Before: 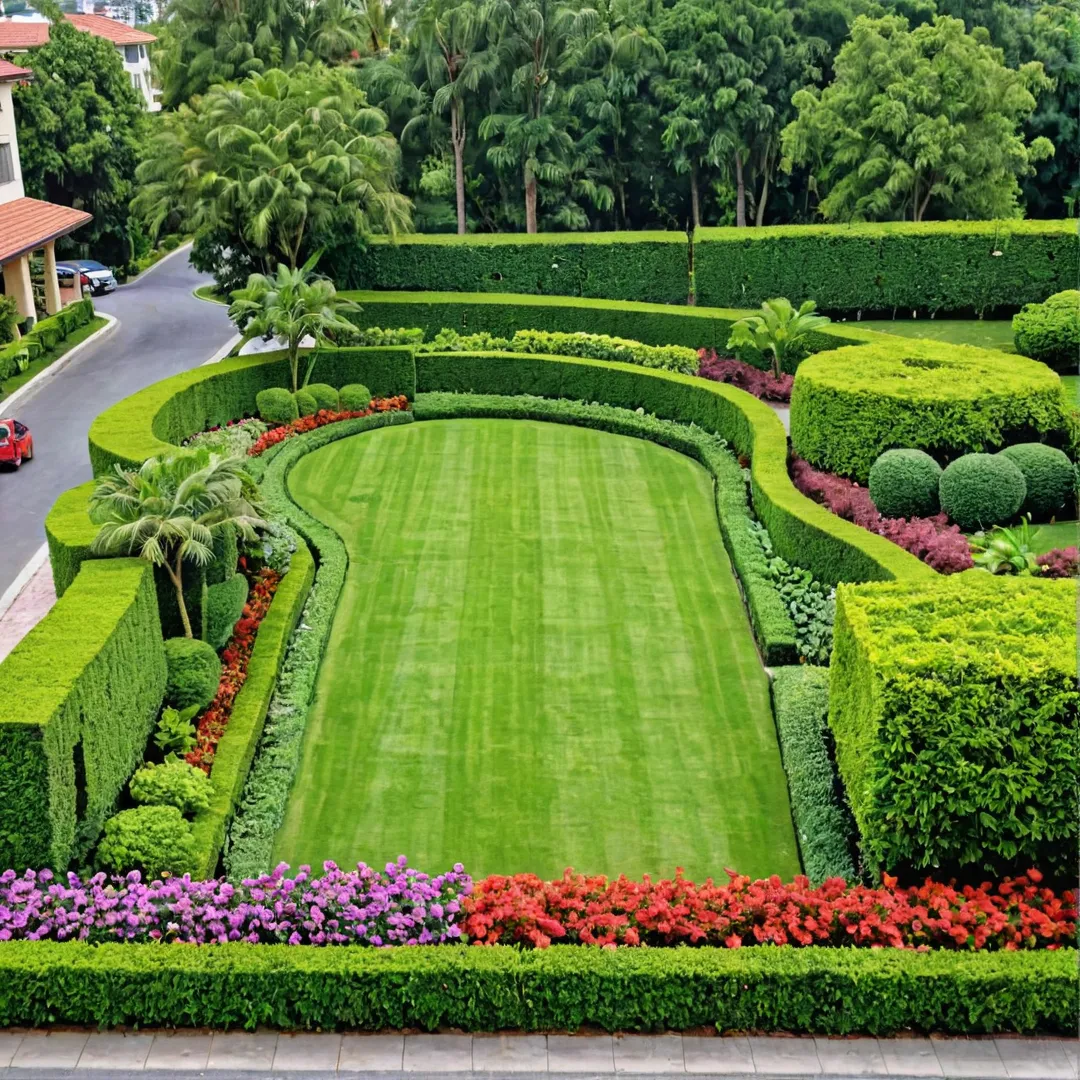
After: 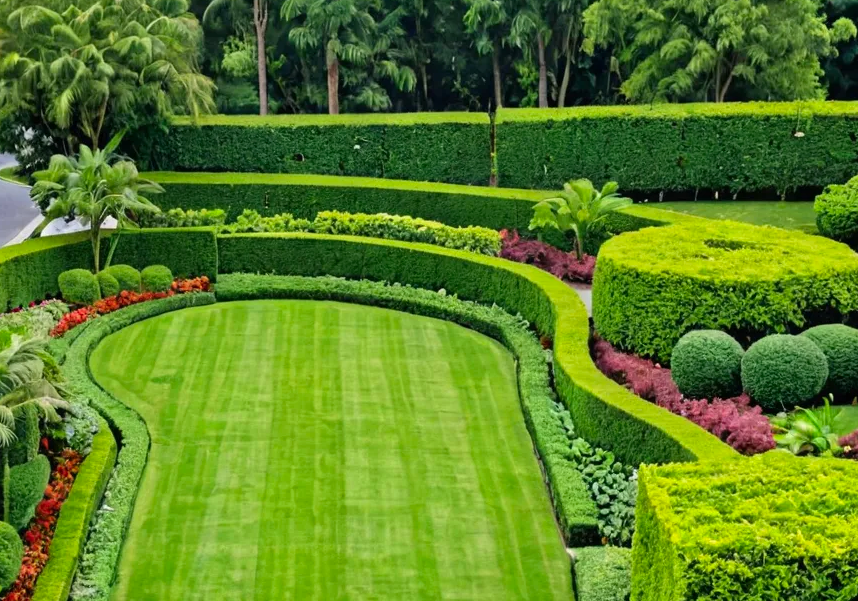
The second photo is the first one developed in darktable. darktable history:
contrast brightness saturation: saturation 0.13
crop: left 18.38%, top 11.092%, right 2.134%, bottom 33.217%
